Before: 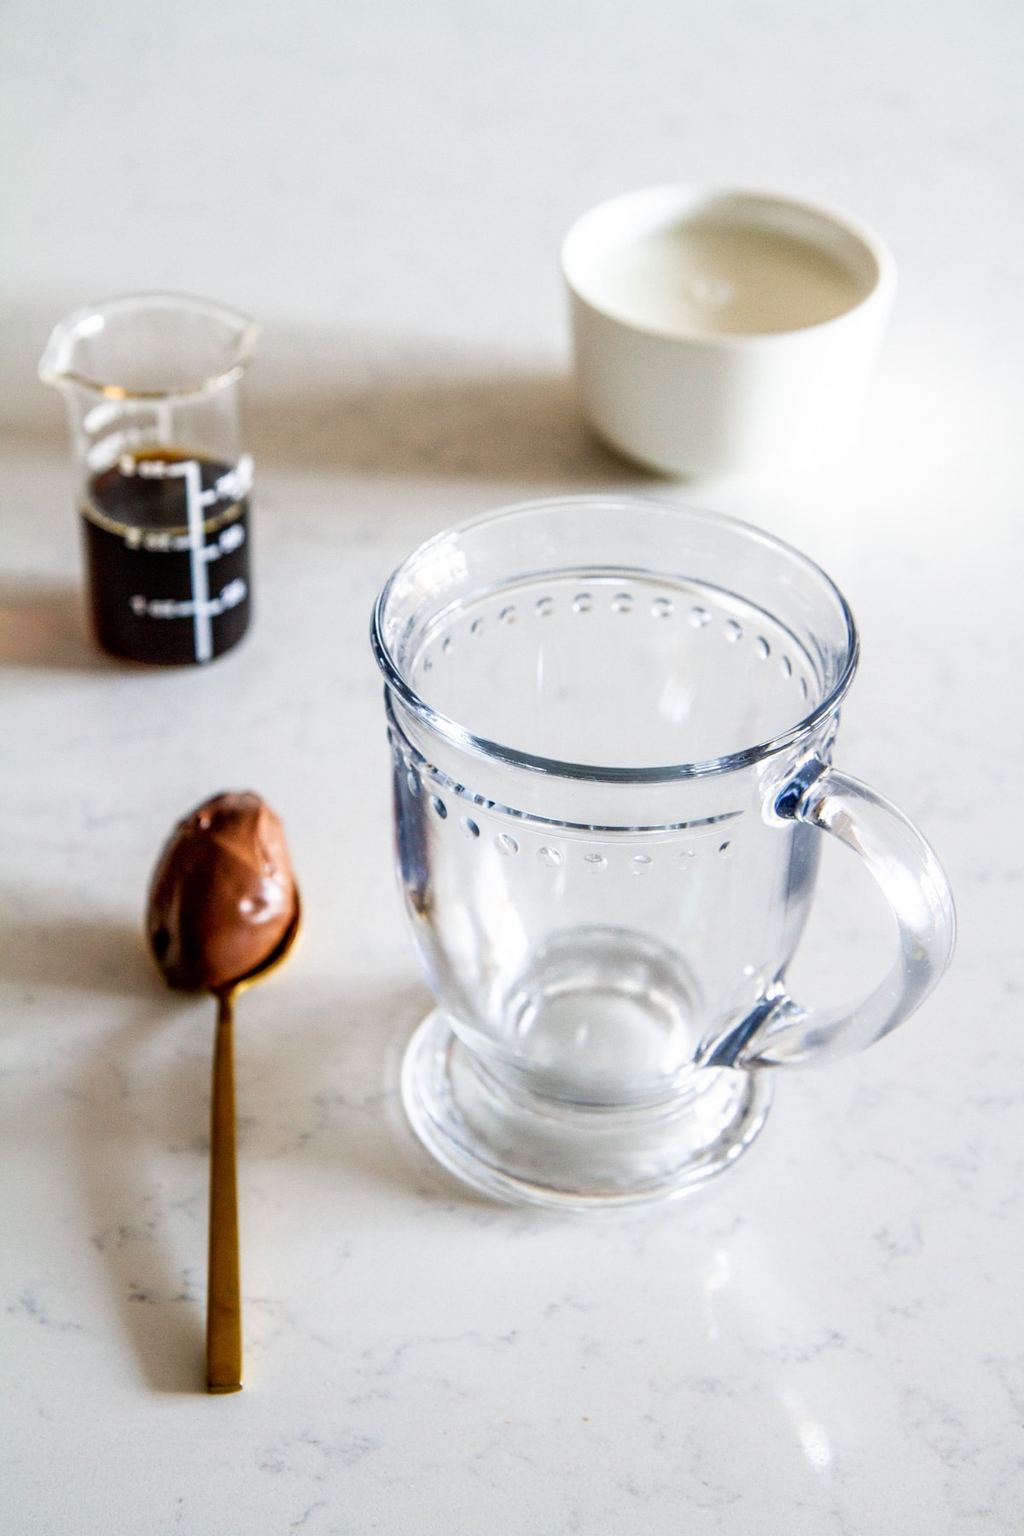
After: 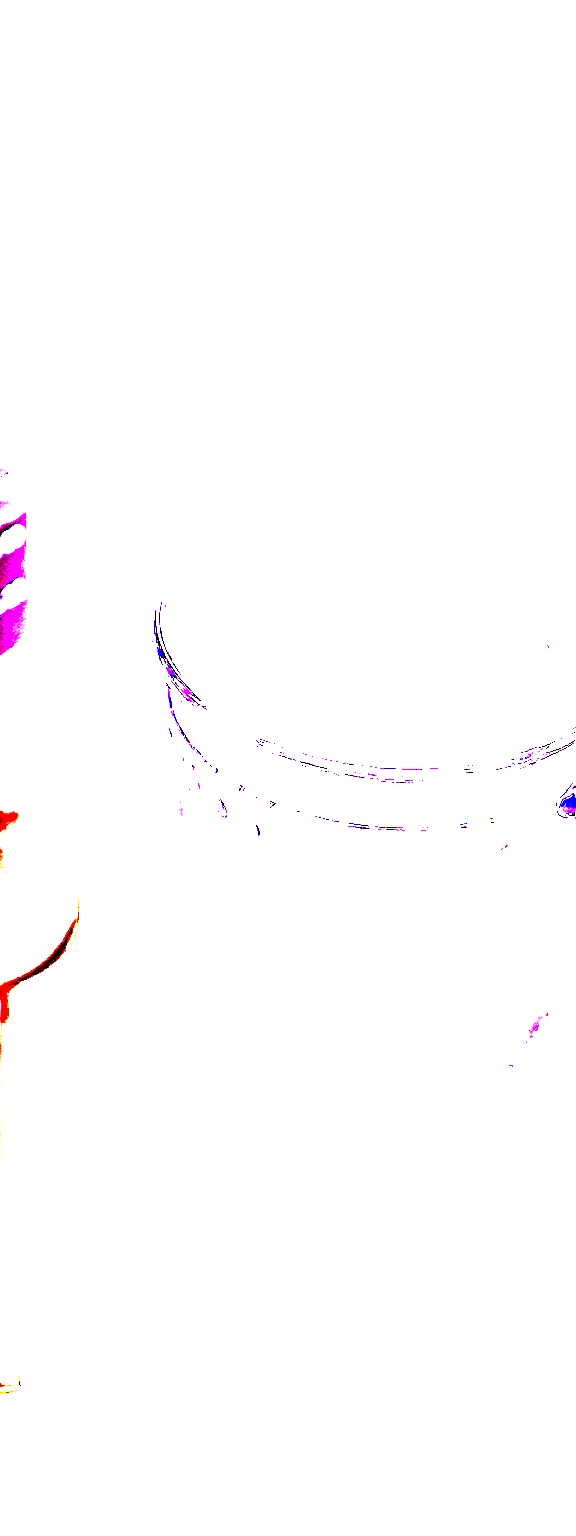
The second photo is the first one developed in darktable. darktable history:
exposure: exposure 0.785 EV, compensate highlight preservation false
contrast brightness saturation: contrast 0.09, brightness -0.59, saturation 0.17
white balance: red 8, blue 8
crop: left 21.496%, right 22.254%
